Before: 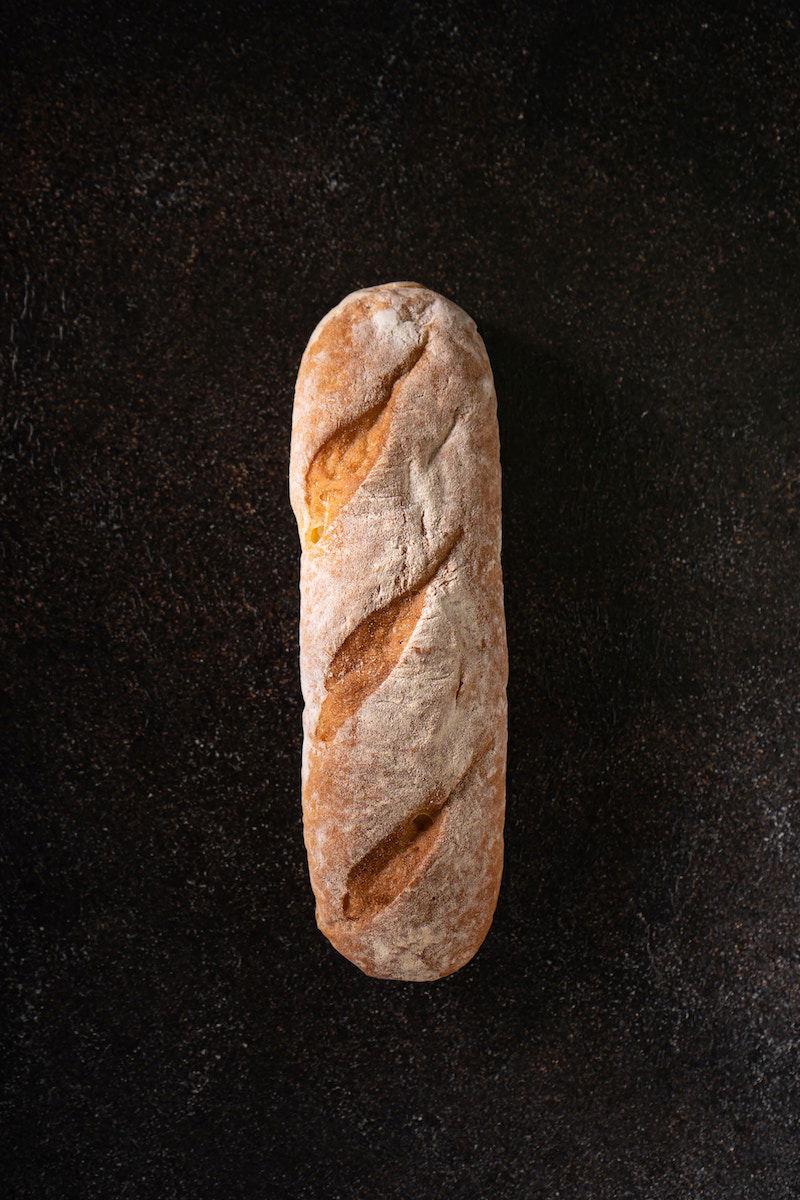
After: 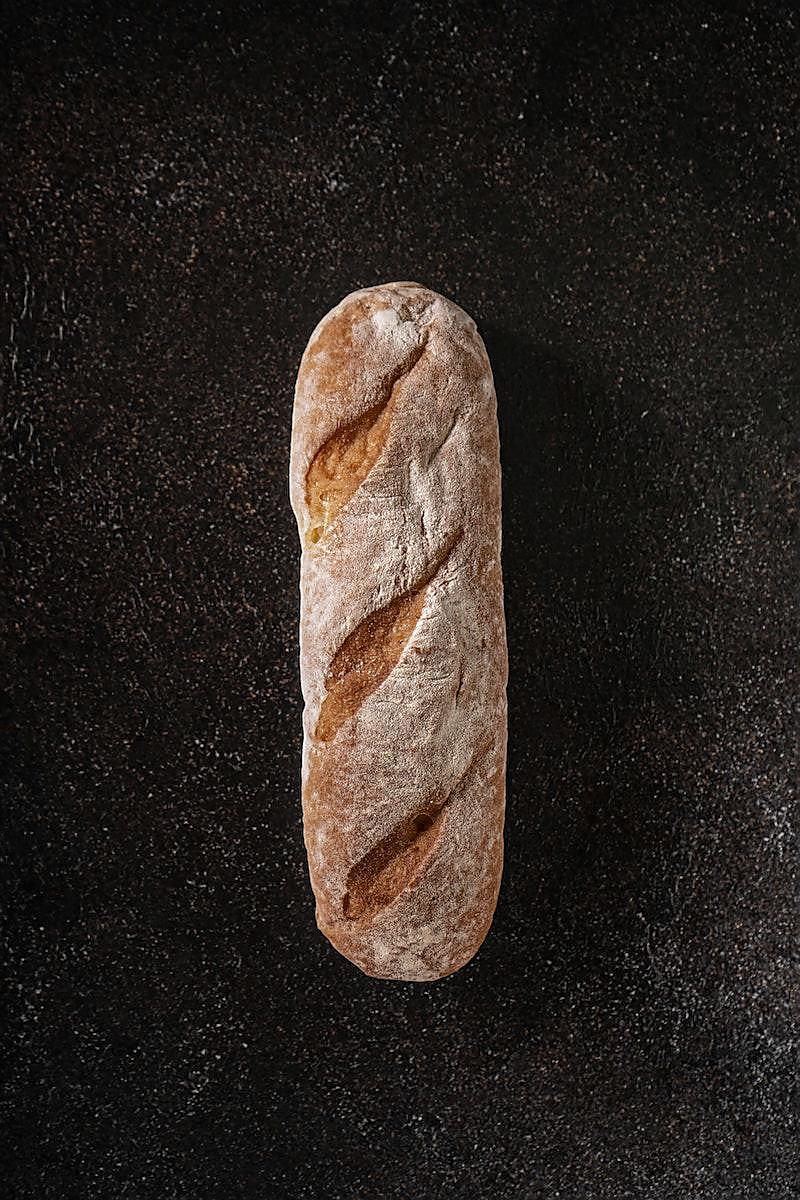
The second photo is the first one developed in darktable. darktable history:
color zones: curves: ch0 [(0, 0.5) (0.125, 0.4) (0.25, 0.5) (0.375, 0.4) (0.5, 0.4) (0.625, 0.35) (0.75, 0.35) (0.875, 0.5)]; ch1 [(0, 0.35) (0.125, 0.45) (0.25, 0.35) (0.375, 0.35) (0.5, 0.35) (0.625, 0.35) (0.75, 0.45) (0.875, 0.35)]; ch2 [(0, 0.6) (0.125, 0.5) (0.25, 0.5) (0.375, 0.6) (0.5, 0.6) (0.625, 0.5) (0.75, 0.5) (0.875, 0.5)], mix 31.2%
sharpen: radius 1.398, amount 1.266, threshold 0.778
local contrast: on, module defaults
shadows and highlights: radius 125.15, shadows 30.45, highlights -30.94, low approximation 0.01, soften with gaussian
